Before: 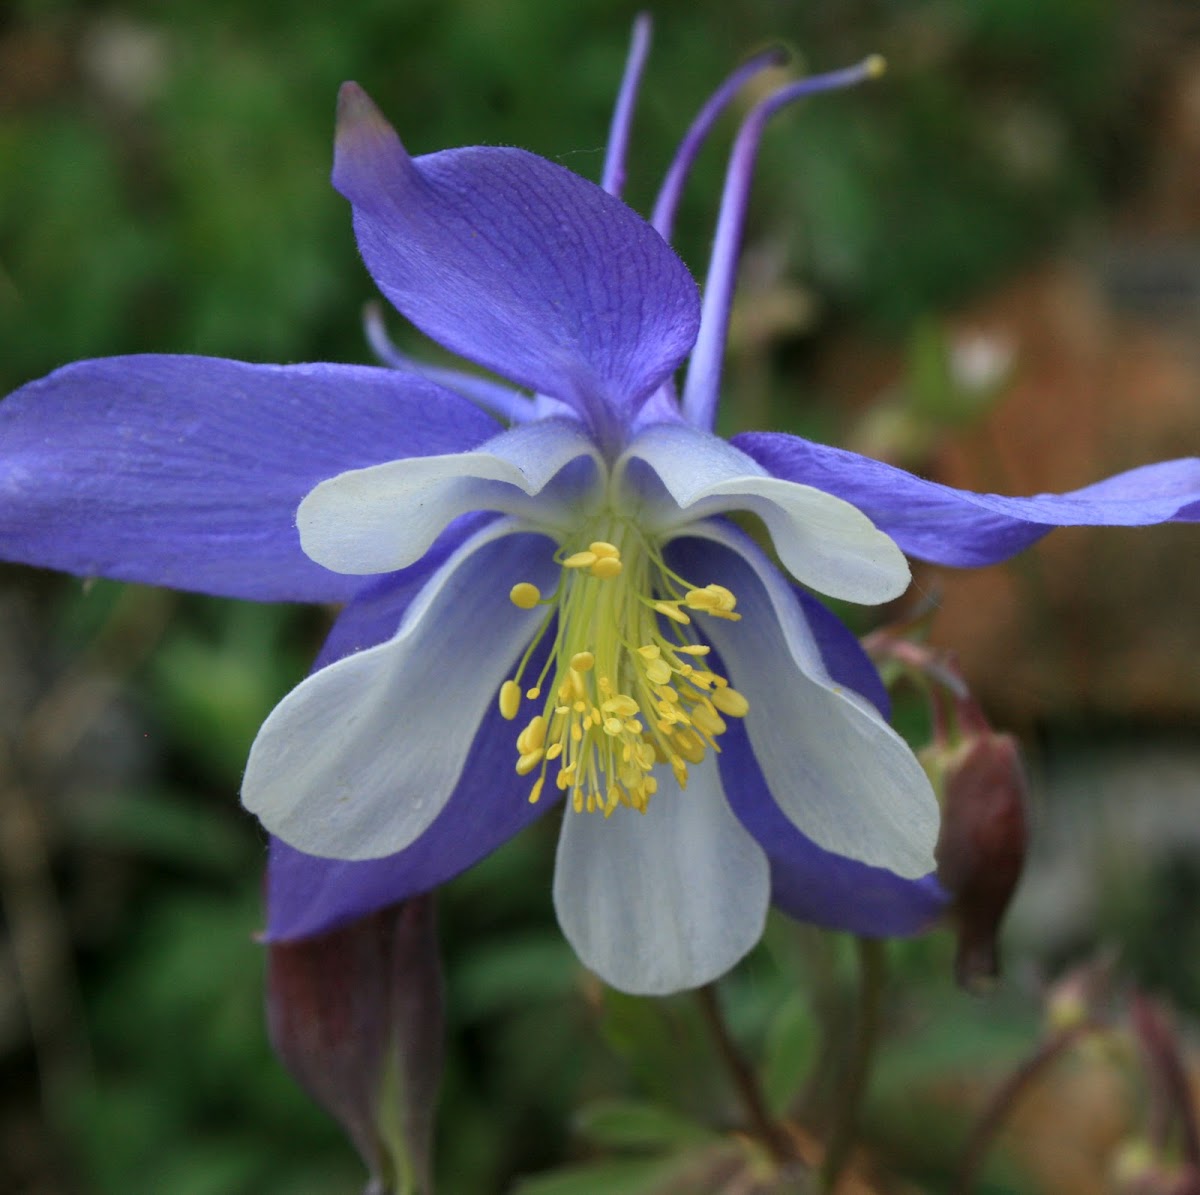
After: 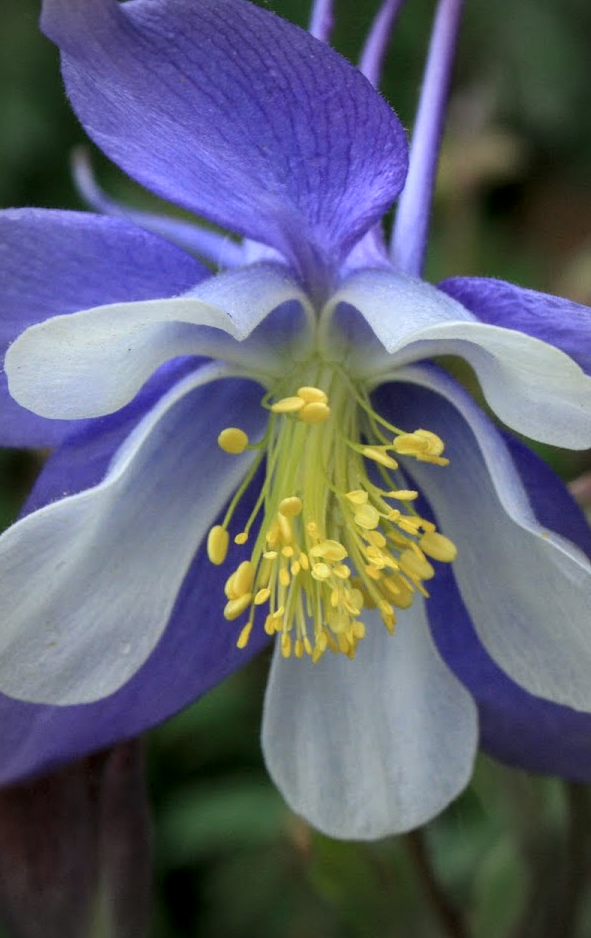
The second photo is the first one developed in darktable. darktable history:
crop and rotate: angle 0.012°, left 24.386%, top 13.034%, right 26.342%, bottom 8.375%
vignetting: fall-off radius 68.9%, automatic ratio true
local contrast: detail 130%
